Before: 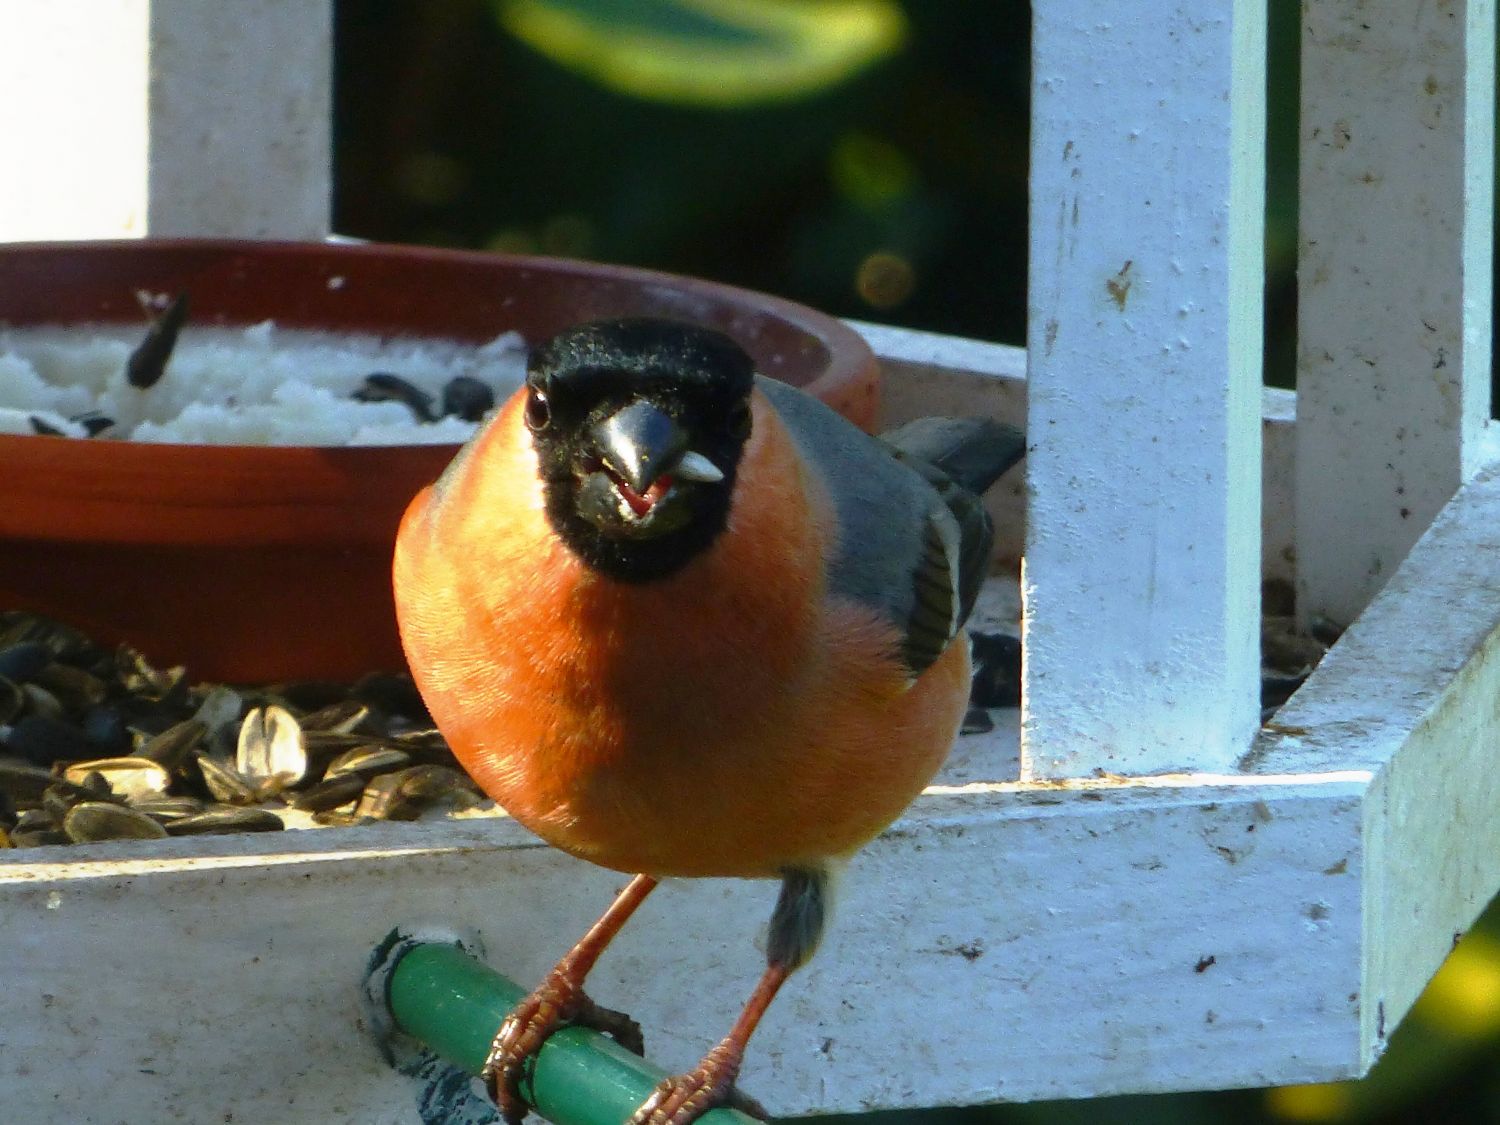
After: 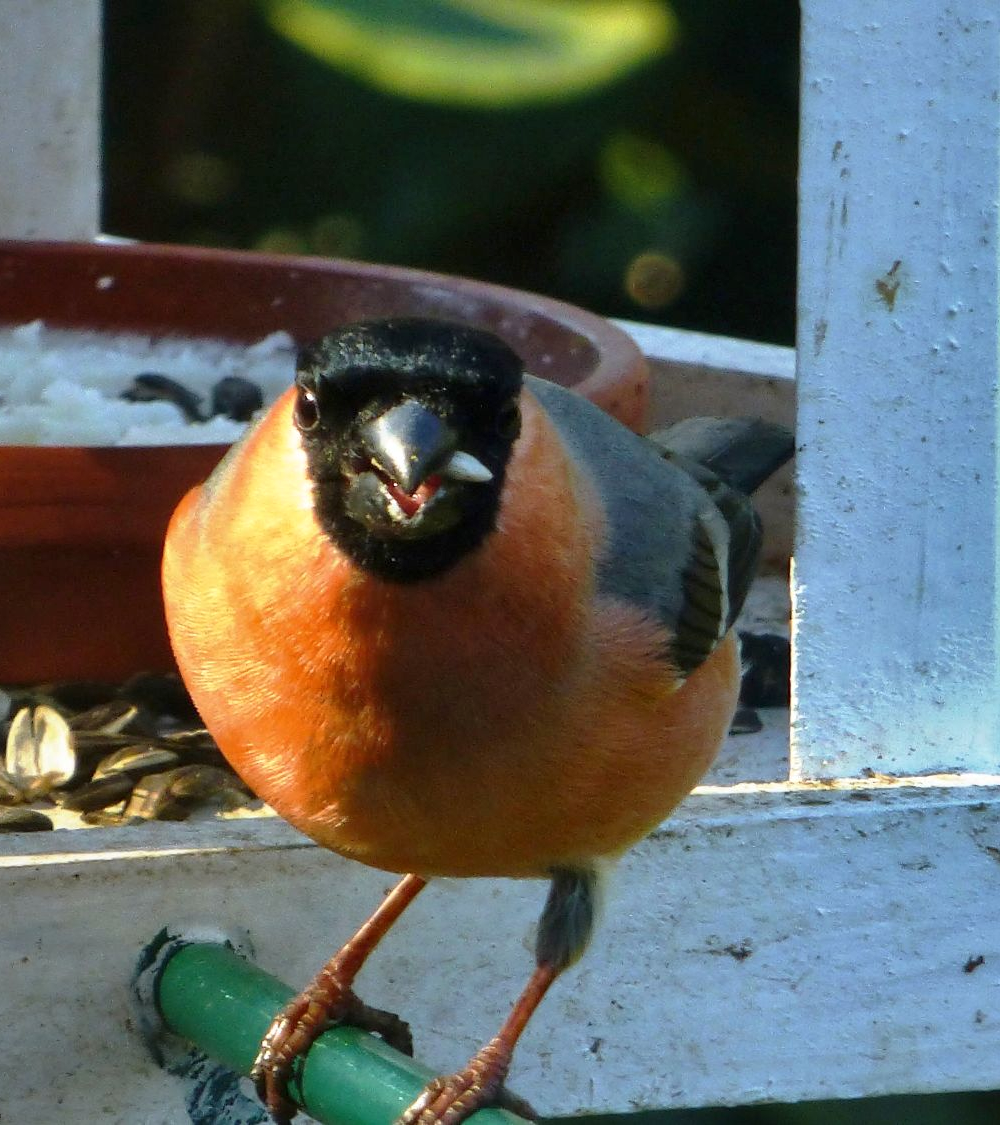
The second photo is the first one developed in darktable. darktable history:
local contrast: mode bilateral grid, contrast 20, coarseness 50, detail 120%, midtone range 0.2
shadows and highlights: radius 118.69, shadows 42.21, highlights -61.56, soften with gaussian
crop and rotate: left 15.446%, right 17.836%
